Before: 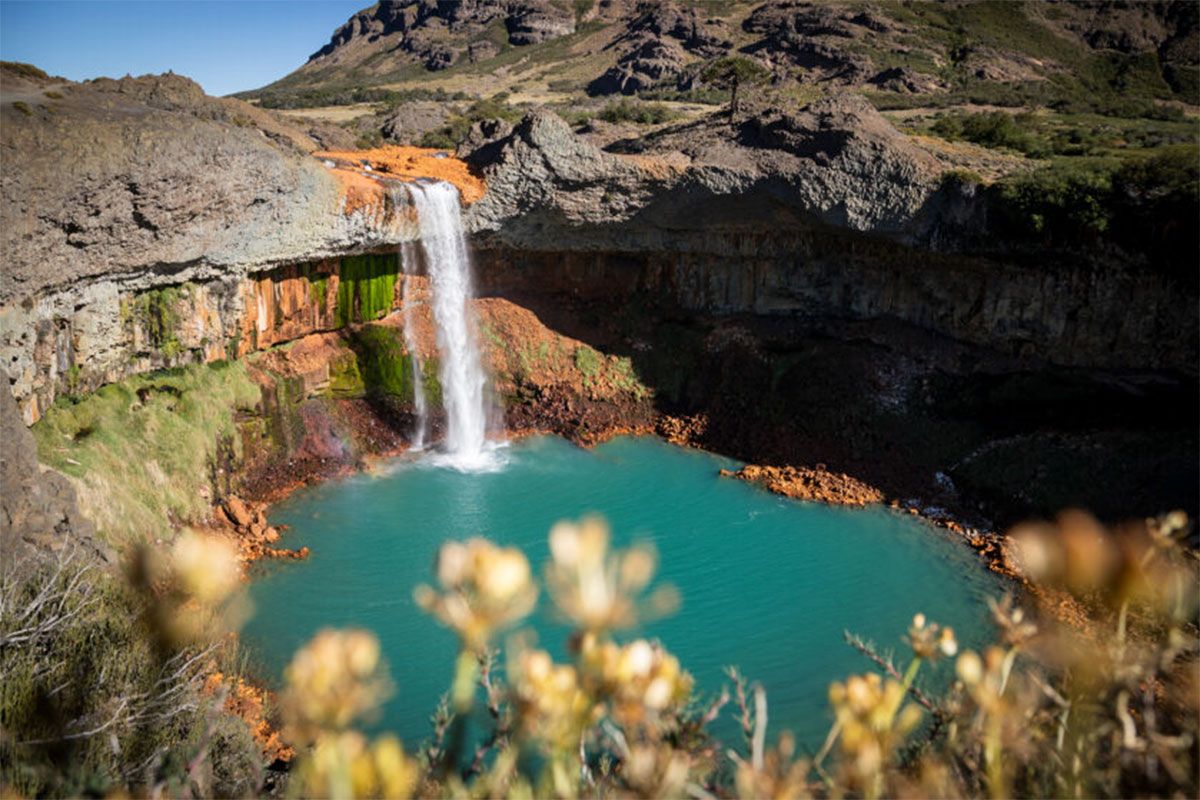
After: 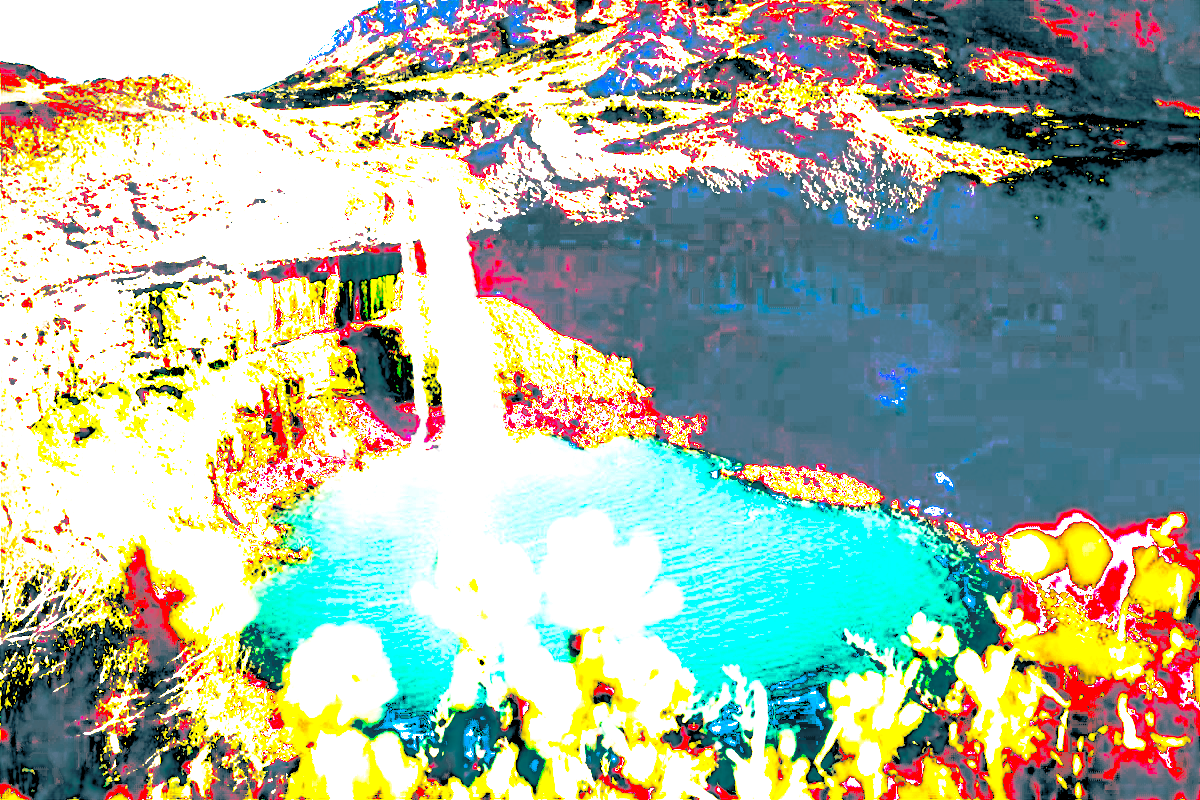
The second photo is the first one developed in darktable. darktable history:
contrast brightness saturation: contrast -0.32, brightness 0.75, saturation -0.78
local contrast: mode bilateral grid, contrast 15, coarseness 36, detail 105%, midtone range 0.2
split-toning: shadows › hue 212.4°, balance -70
exposure: black level correction 0.1, exposure 3 EV, compensate highlight preservation false
